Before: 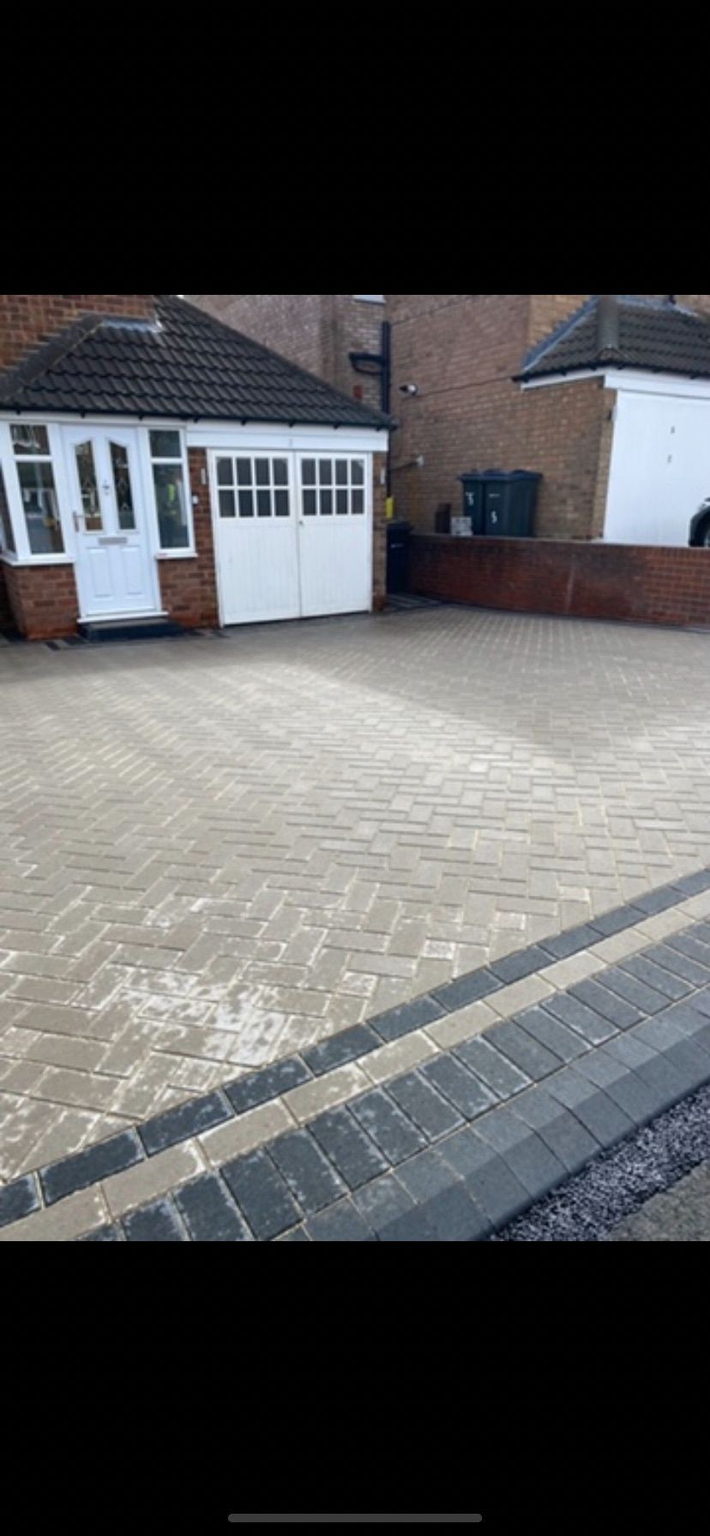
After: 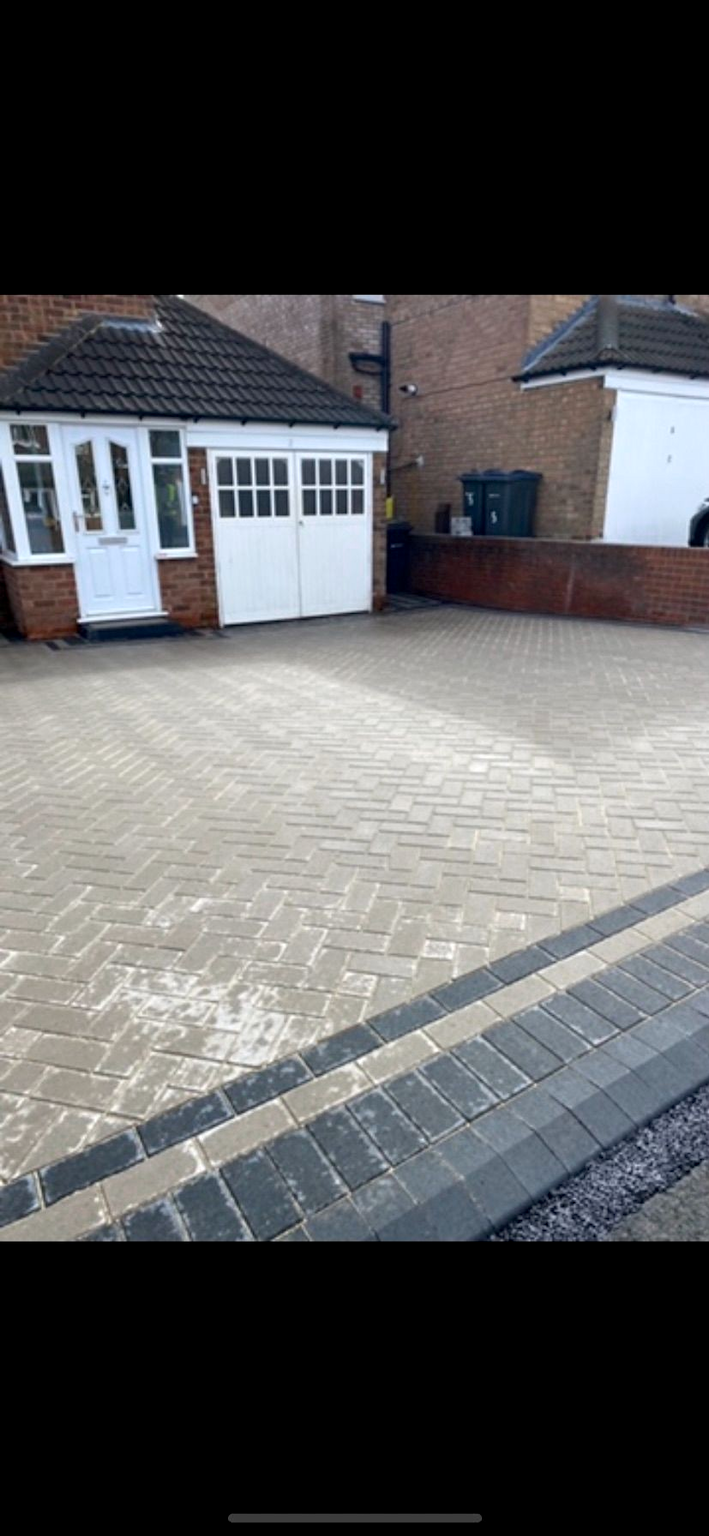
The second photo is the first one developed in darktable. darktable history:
exposure: black level correction 0.002, exposure 0.15 EV, compensate highlight preservation false
color zones: curves: ch0 [(0, 0.558) (0.143, 0.548) (0.286, 0.447) (0.429, 0.259) (0.571, 0.5) (0.714, 0.5) (0.857, 0.593) (1, 0.558)]; ch1 [(0, 0.543) (0.01, 0.544) (0.12, 0.492) (0.248, 0.458) (0.5, 0.534) (0.748, 0.5) (0.99, 0.469) (1, 0.543)]; ch2 [(0, 0.507) (0.143, 0.522) (0.286, 0.505) (0.429, 0.5) (0.571, 0.5) (0.714, 0.5) (0.857, 0.5) (1, 0.507)]
